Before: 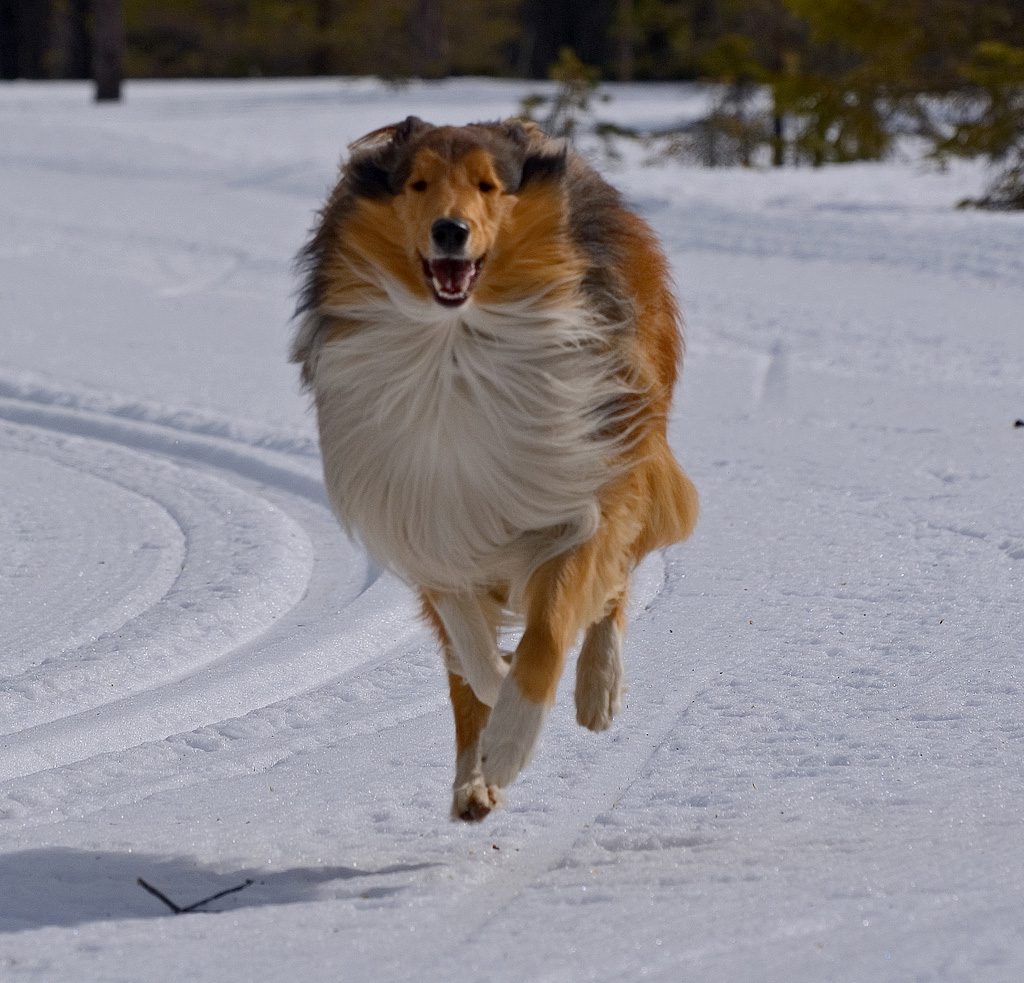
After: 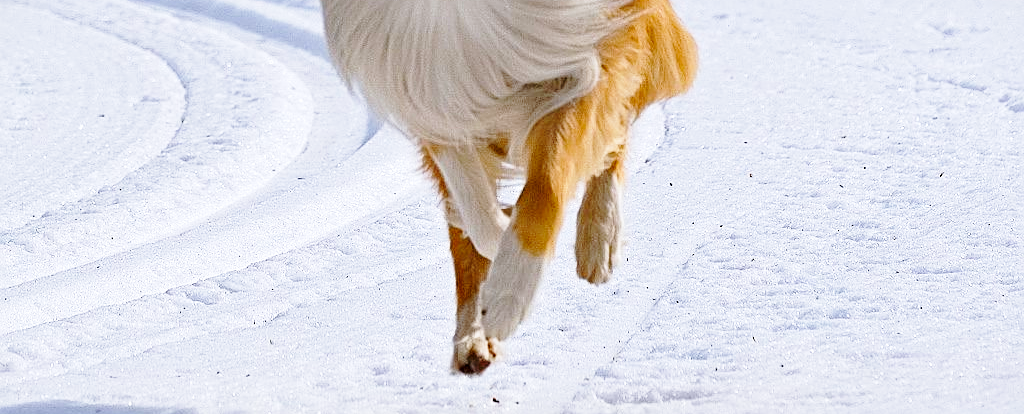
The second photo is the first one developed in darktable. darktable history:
crop: top 45.551%, bottom 12.262%
haze removal: compatibility mode true, adaptive false
white balance: red 0.974, blue 1.044
sharpen: on, module defaults
base curve: curves: ch0 [(0, 0) (0.028, 0.03) (0.121, 0.232) (0.46, 0.748) (0.859, 0.968) (1, 1)], preserve colors none
exposure: black level correction -0.002, exposure 0.54 EV, compensate highlight preservation false
rgb levels: preserve colors max RGB
vignetting: fall-off start 97.28%, fall-off radius 79%, brightness -0.462, saturation -0.3, width/height ratio 1.114, dithering 8-bit output, unbound false
